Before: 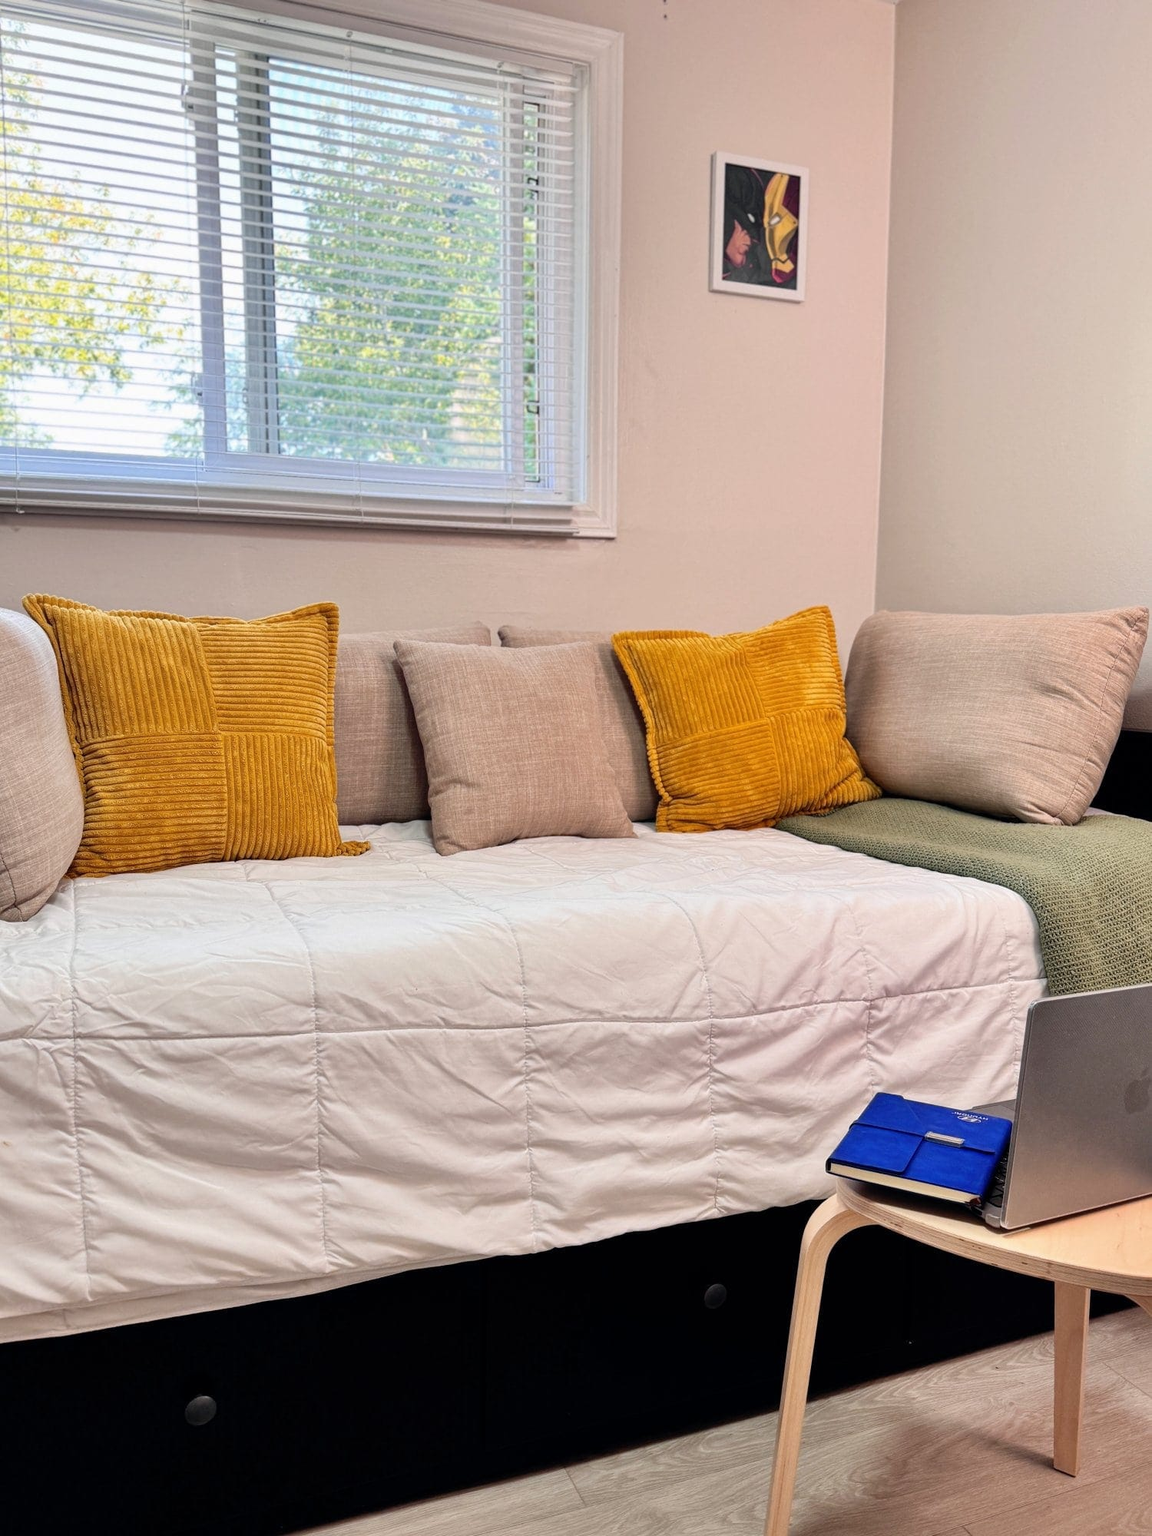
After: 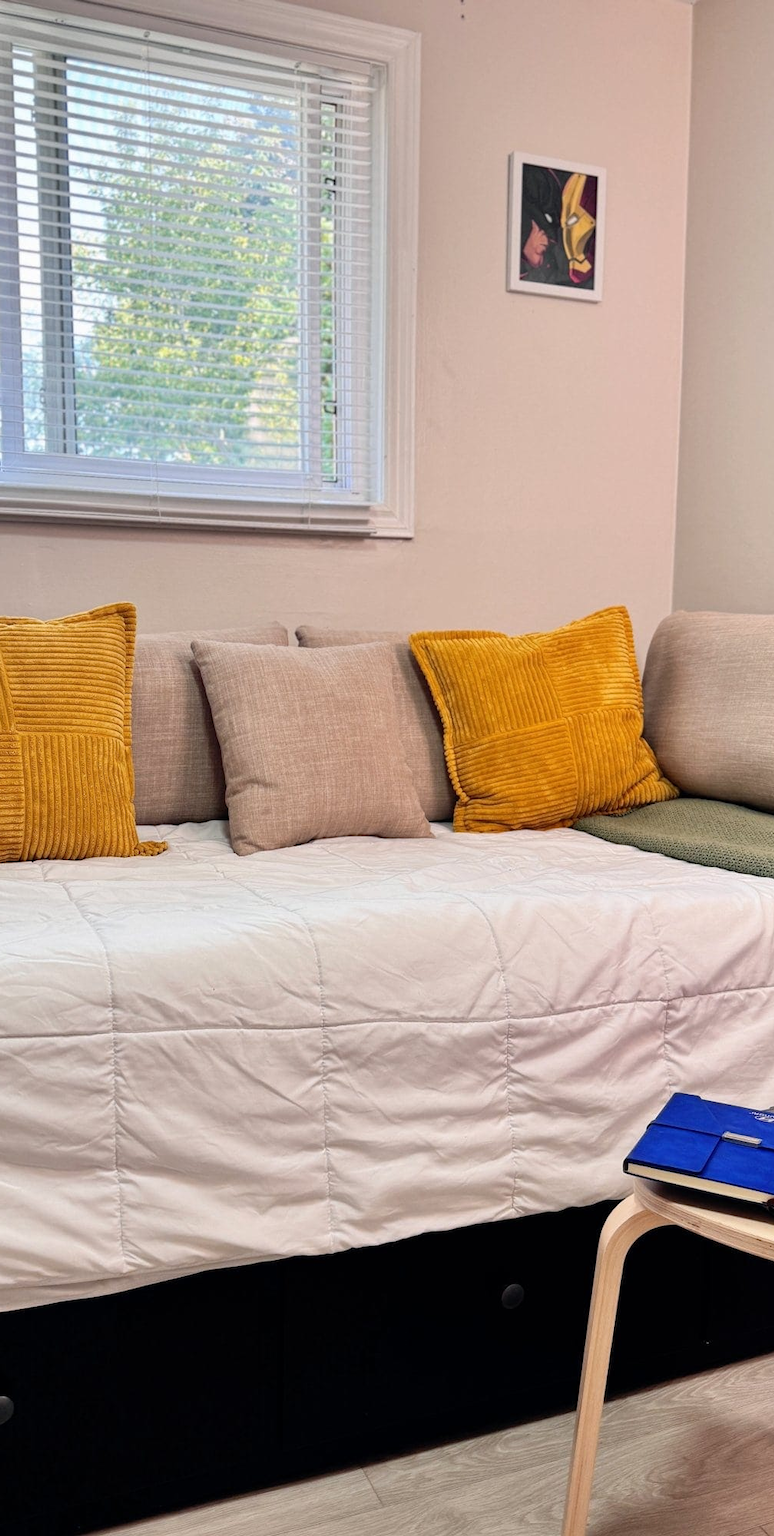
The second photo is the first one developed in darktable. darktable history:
tone equalizer: edges refinement/feathering 500, mask exposure compensation -1.57 EV, preserve details no
crop and rotate: left 17.647%, right 15.145%
